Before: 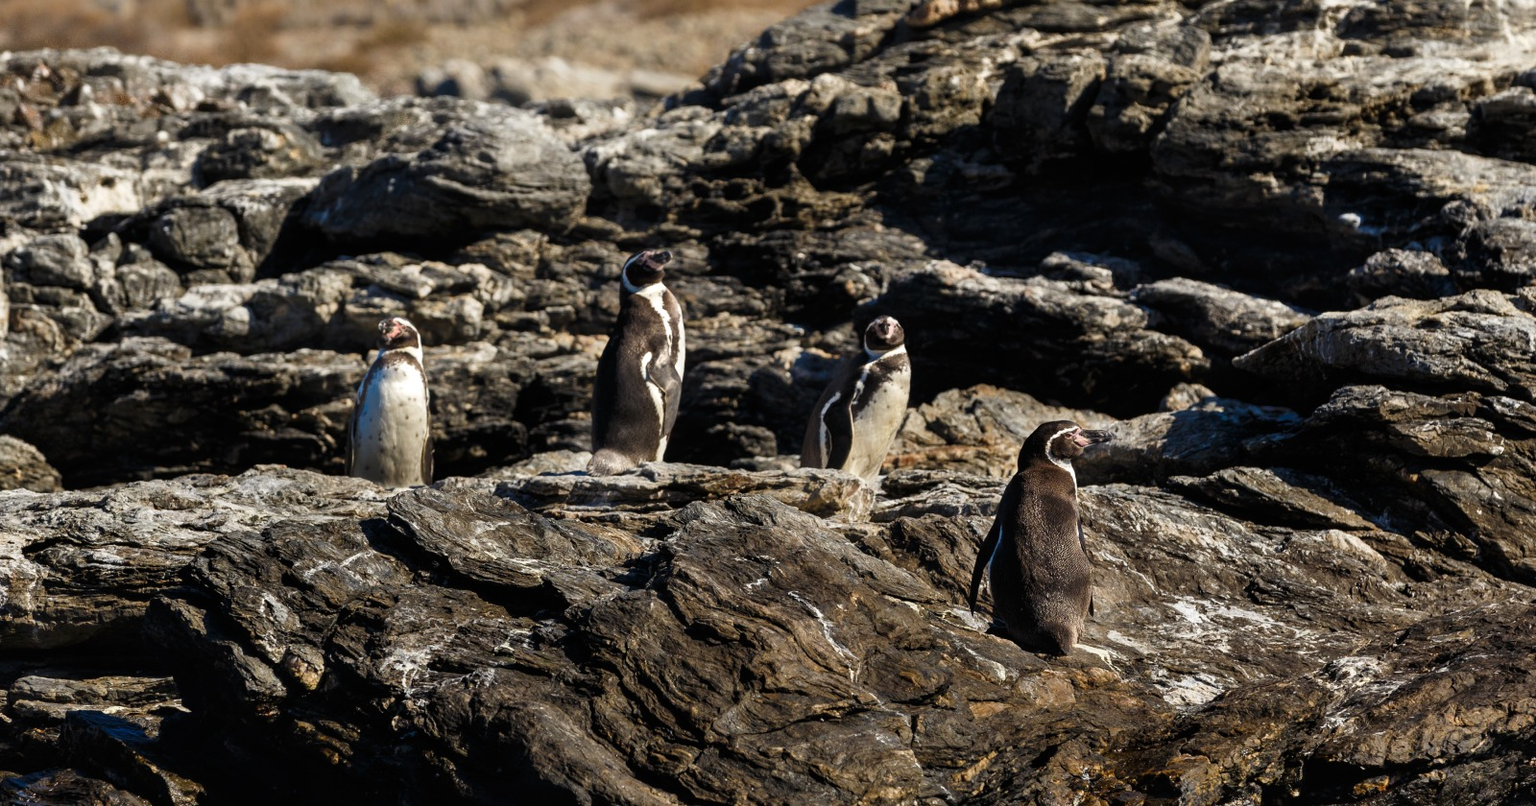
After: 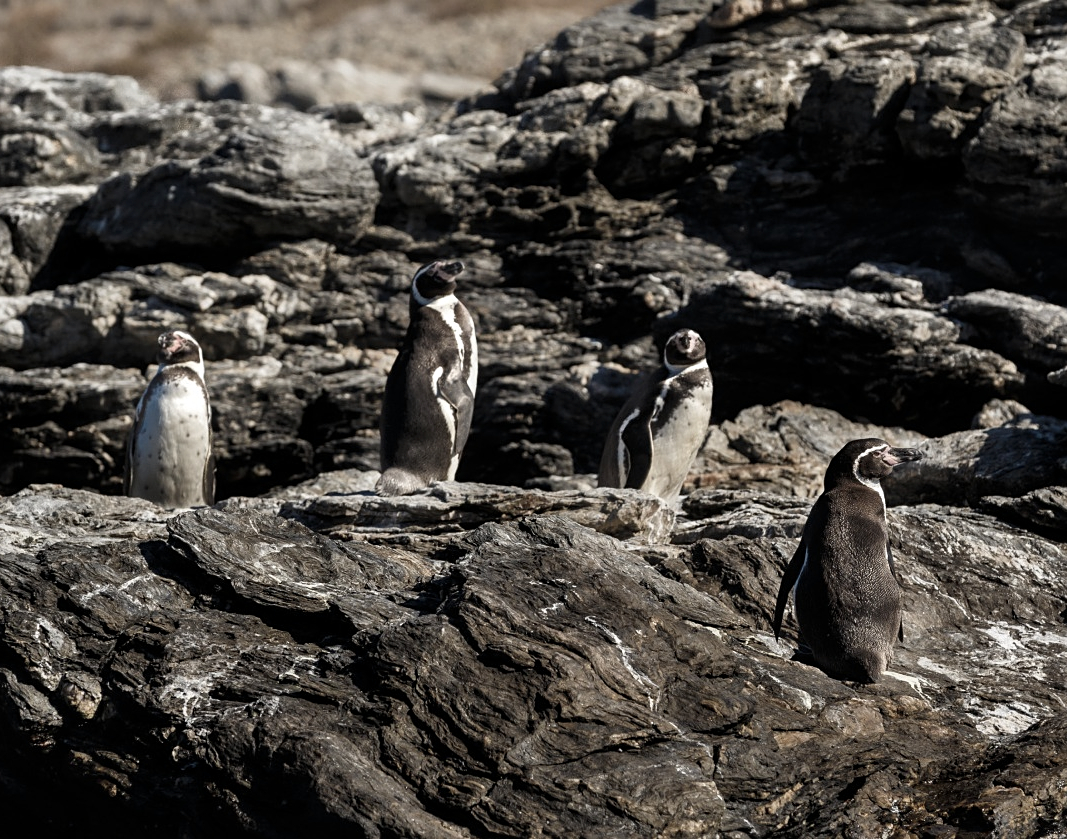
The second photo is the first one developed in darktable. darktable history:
sharpen: amount 0.207
crop and rotate: left 14.863%, right 18.418%
exposure: black level correction 0.001, compensate exposure bias true, compensate highlight preservation false
color correction: highlights b* 0.028, saturation 0.54
